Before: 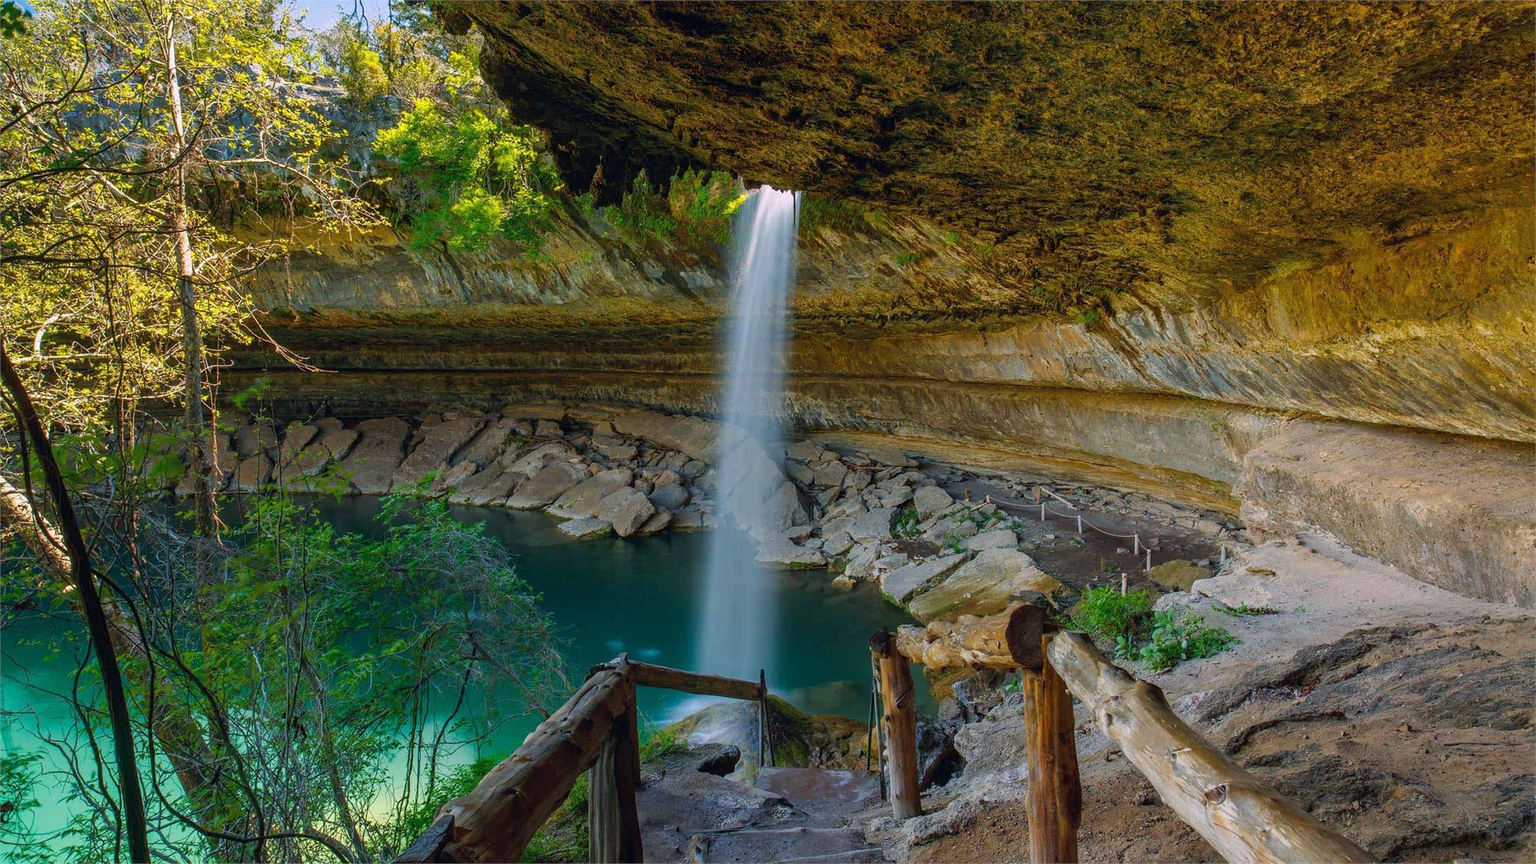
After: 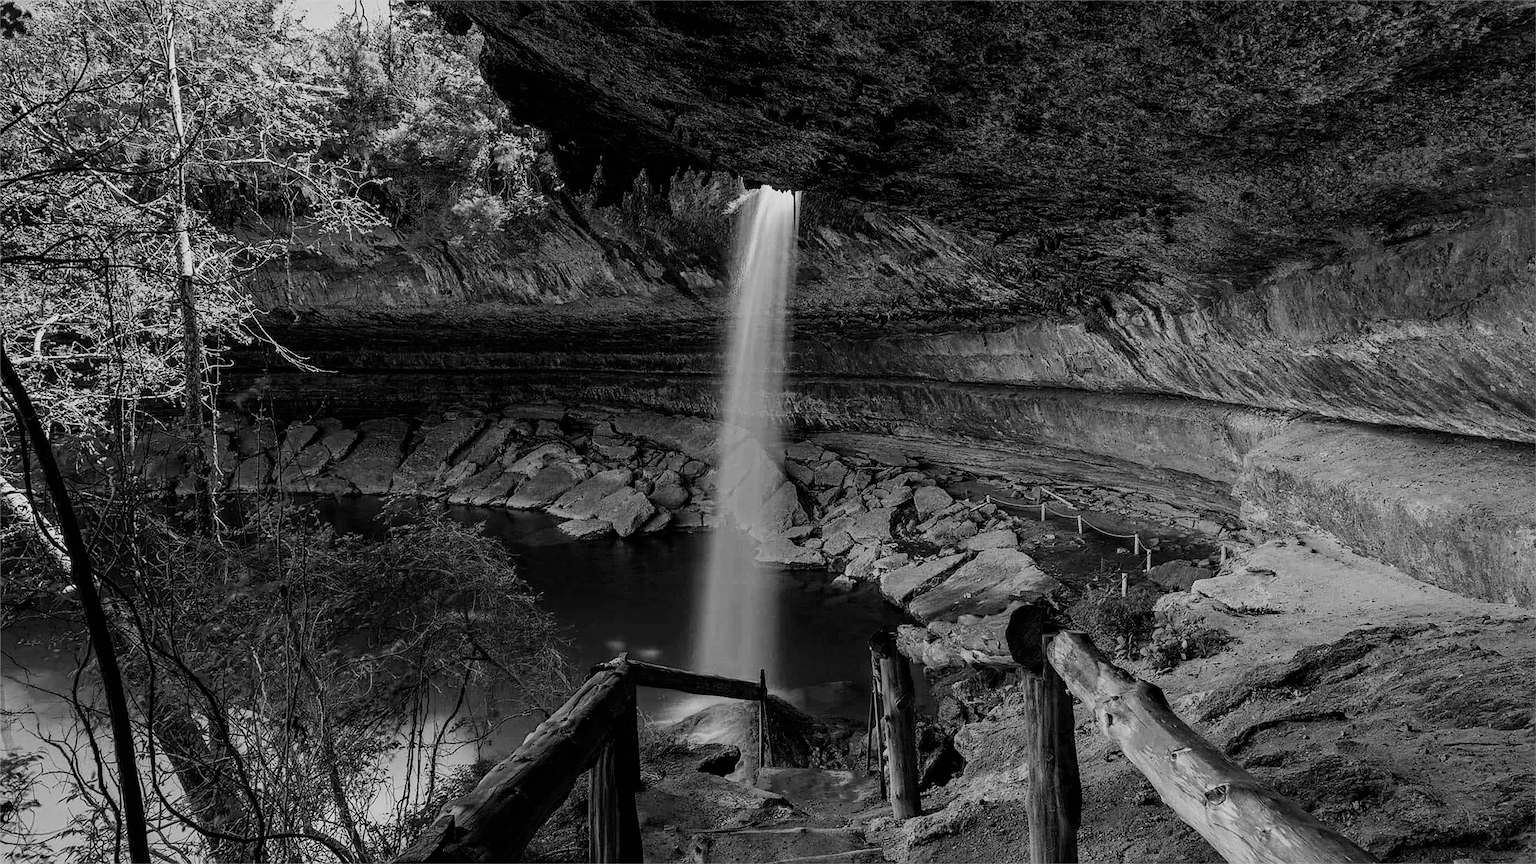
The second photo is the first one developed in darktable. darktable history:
haze removal: compatibility mode true, adaptive false
sharpen: radius 1
color calibration: output gray [0.21, 0.42, 0.37, 0], gray › normalize channels true, illuminant same as pipeline (D50), adaptation XYZ, x 0.346, y 0.359, gamut compression 0
filmic rgb: black relative exposure -7.65 EV, white relative exposure 4.56 EV, hardness 3.61, contrast 1.25
